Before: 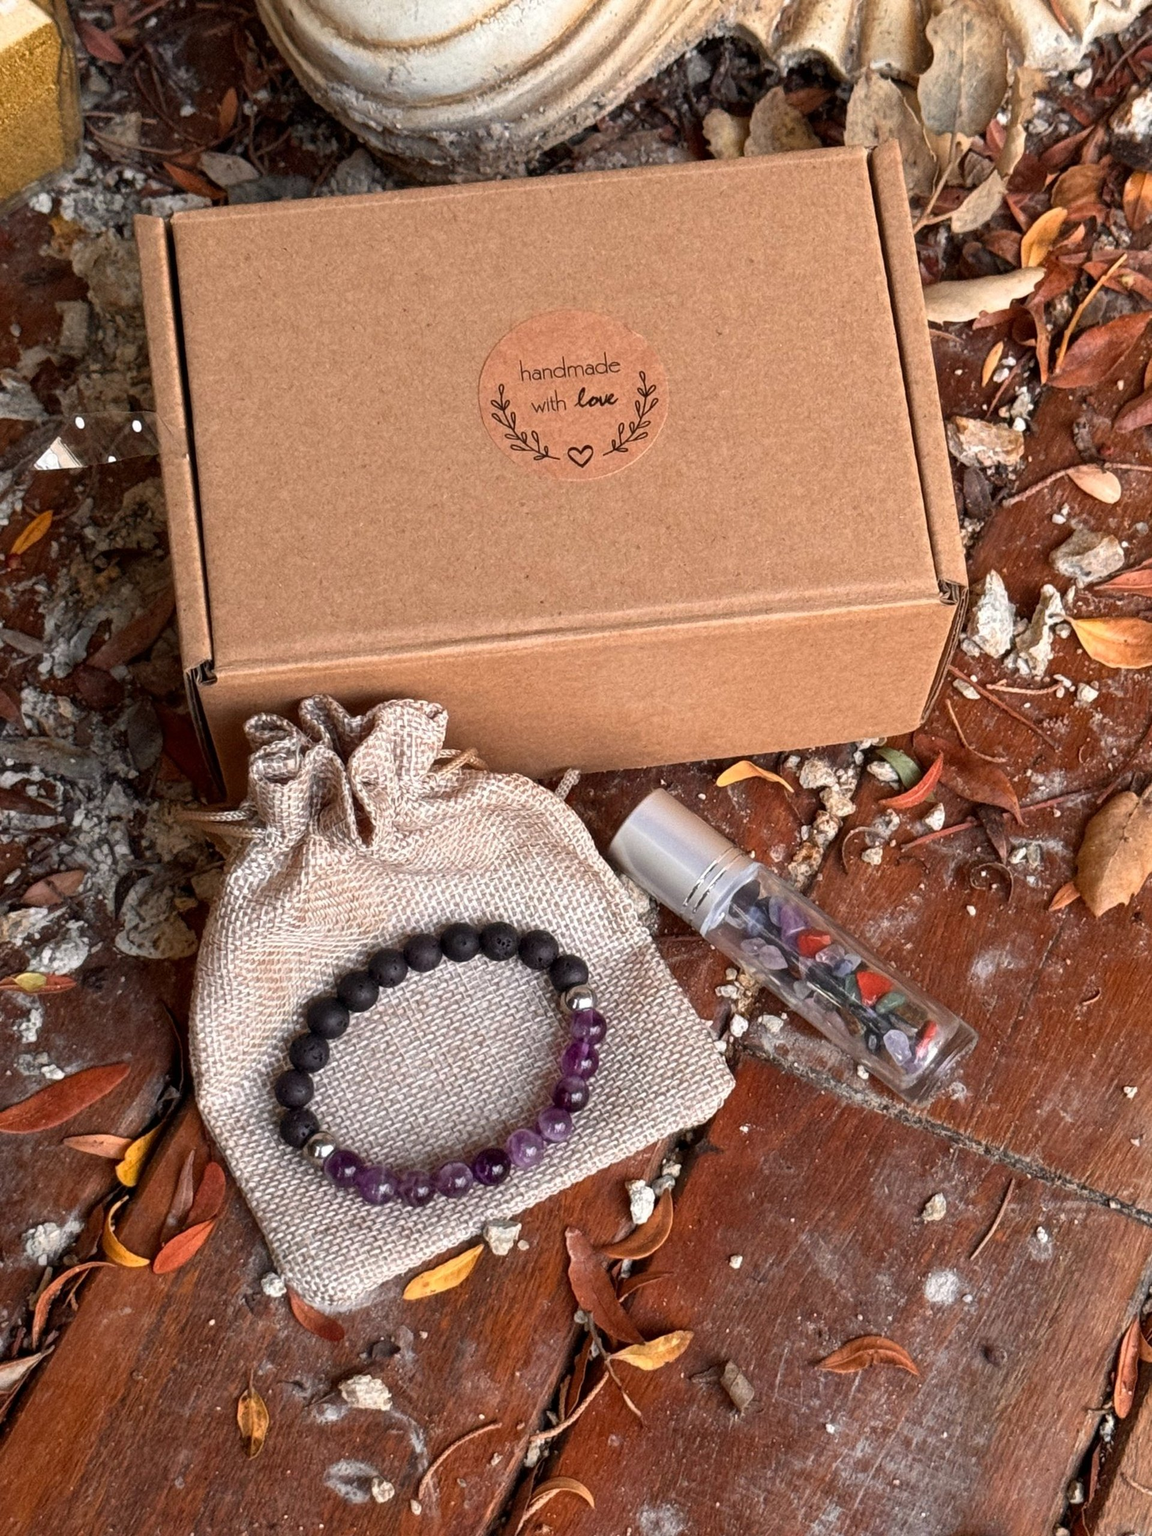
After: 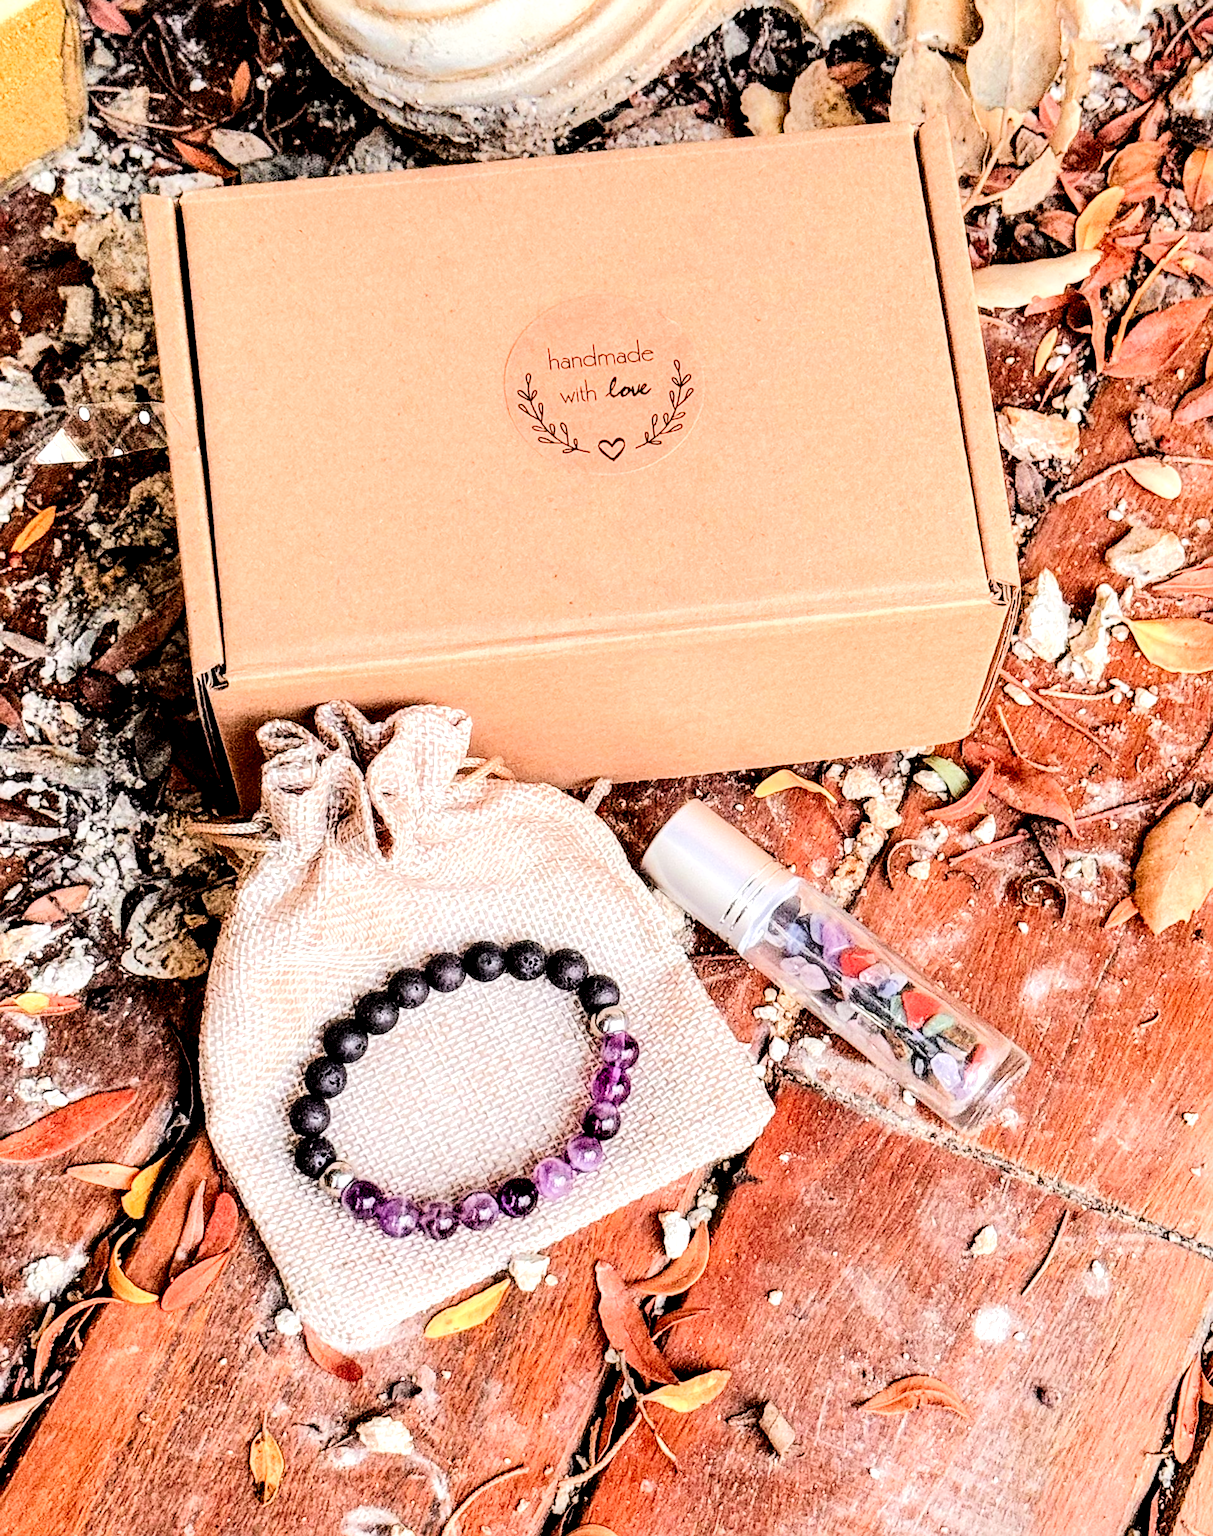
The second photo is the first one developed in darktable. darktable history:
crop and rotate: top 1.969%, bottom 3.085%
exposure: black level correction 0, exposure 0.593 EV, compensate exposure bias true, compensate highlight preservation false
filmic rgb: black relative exposure -7.65 EV, white relative exposure 4.56 EV, threshold 5.96 EV, hardness 3.61, enable highlight reconstruction true
sharpen: on, module defaults
local contrast: highlights 81%, shadows 58%, detail 175%, midtone range 0.604
tone equalizer: -7 EV 0.157 EV, -6 EV 0.63 EV, -5 EV 1.13 EV, -4 EV 1.37 EV, -3 EV 1.12 EV, -2 EV 0.6 EV, -1 EV 0.158 EV, edges refinement/feathering 500, mask exposure compensation -1.57 EV, preserve details no
contrast brightness saturation: contrast 0.204, brightness 0.157, saturation 0.228
